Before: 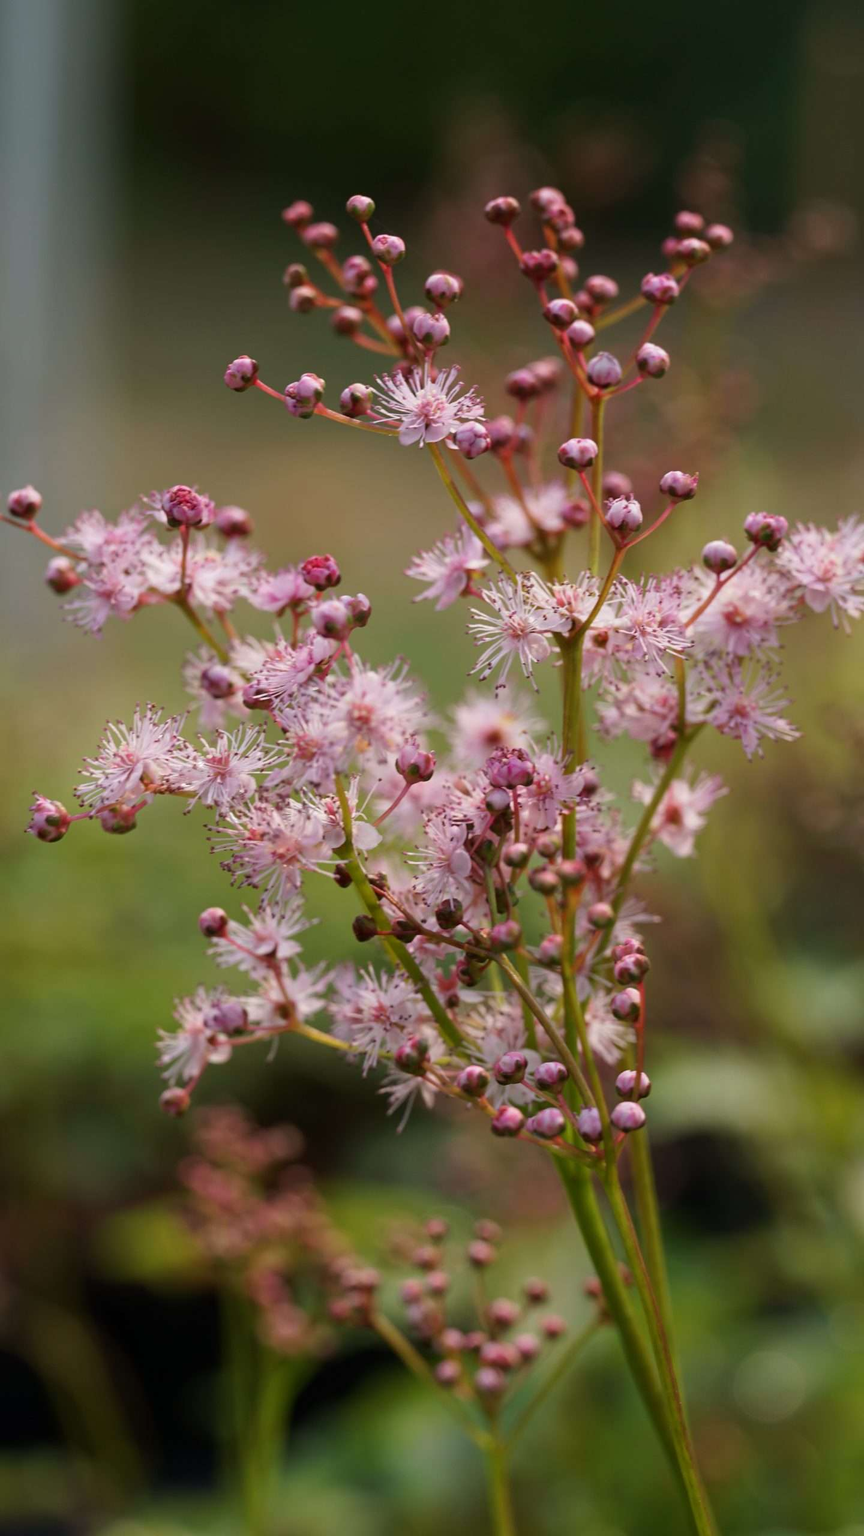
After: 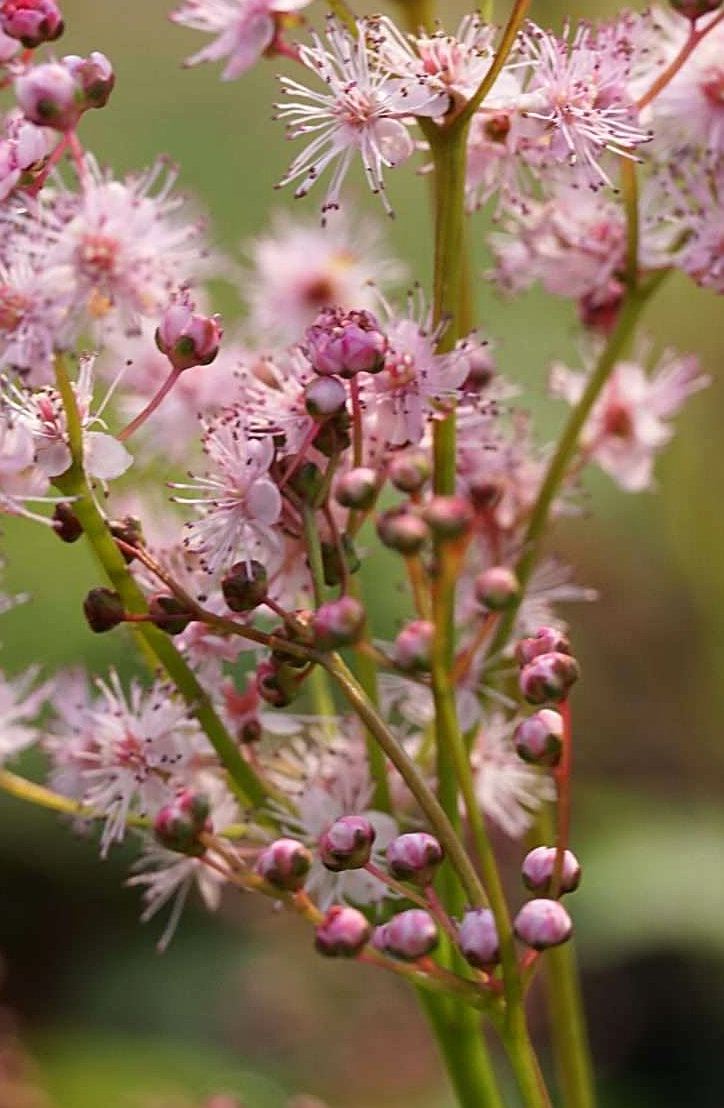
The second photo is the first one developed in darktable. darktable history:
exposure: exposure 0.236 EV, compensate highlight preservation false
sharpen: on, module defaults
crop: left 35.03%, top 36.625%, right 14.663%, bottom 20.057%
